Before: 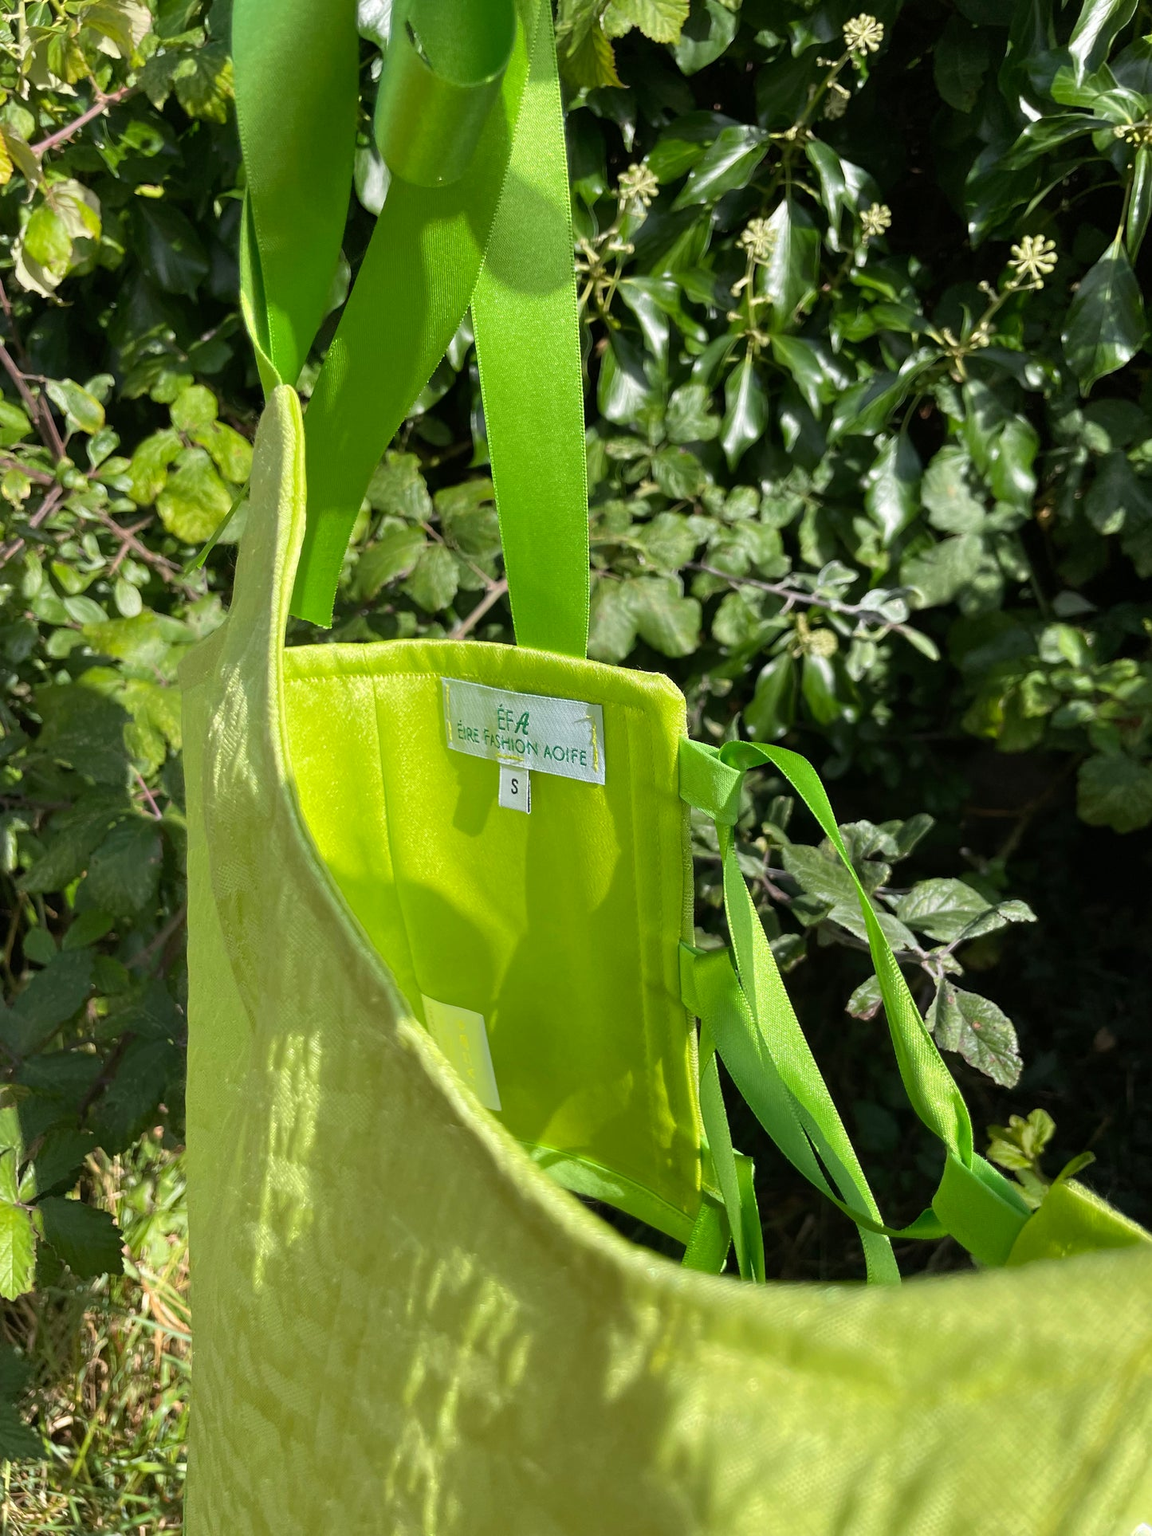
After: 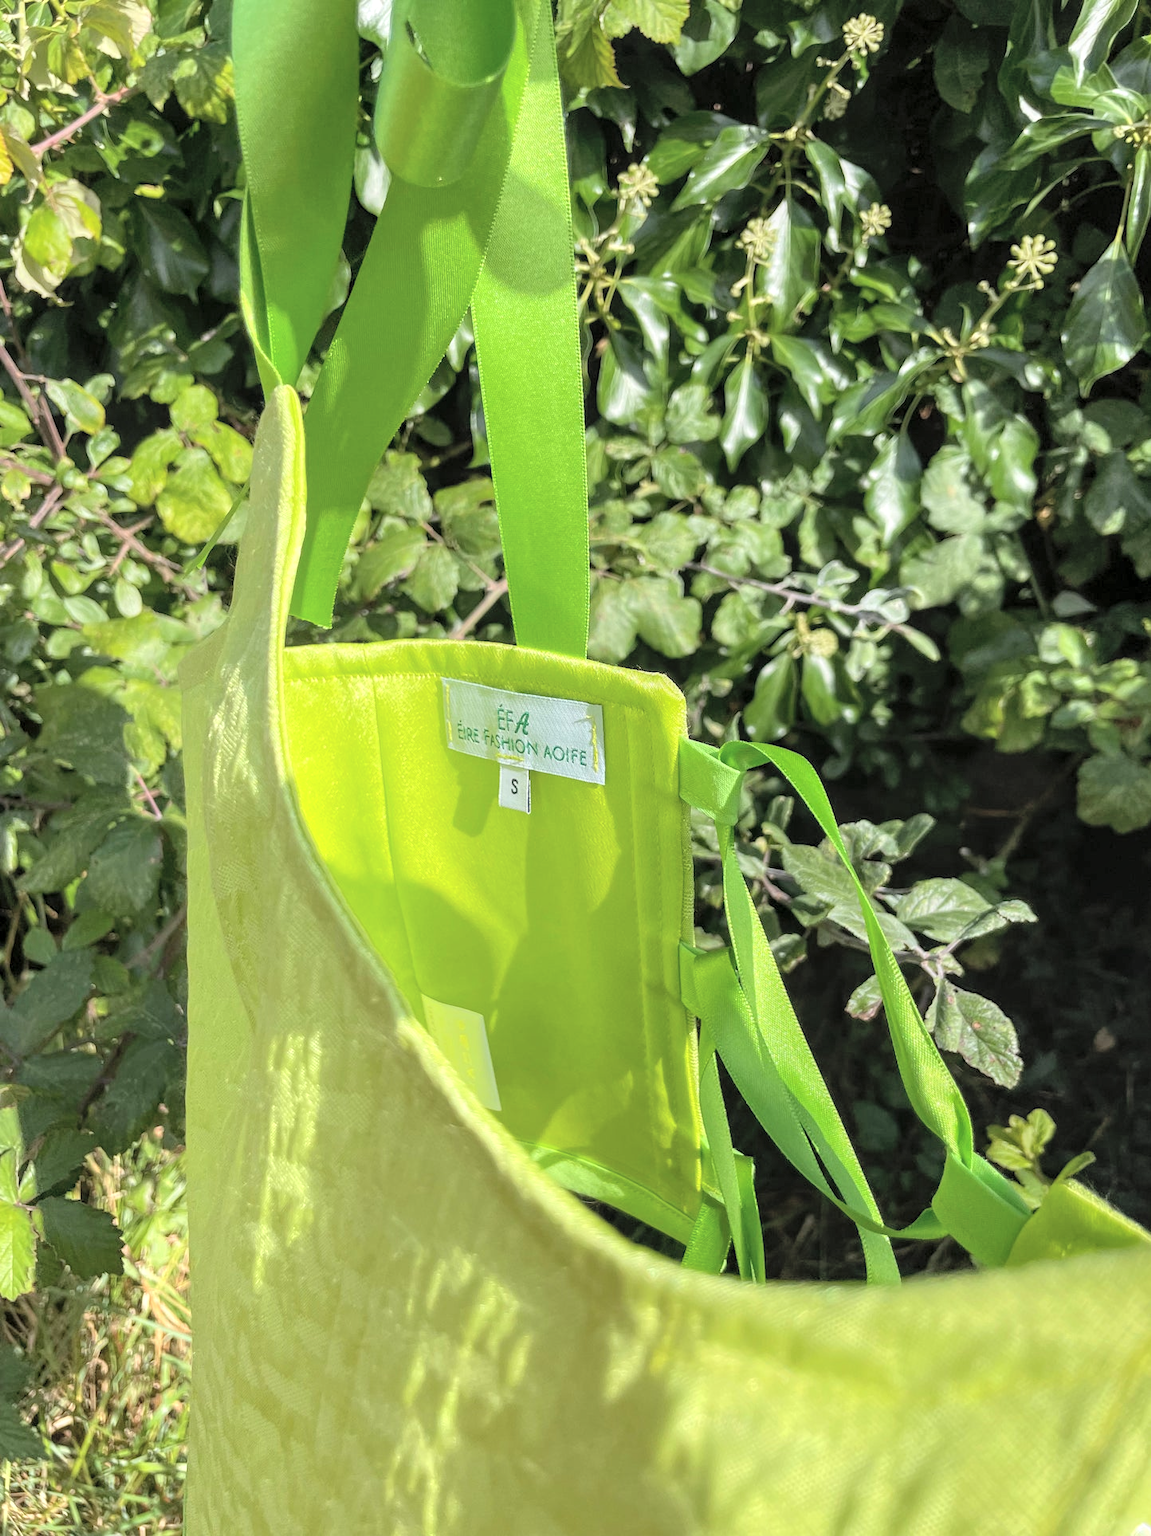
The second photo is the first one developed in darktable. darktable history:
global tonemap: drago (0.7, 100)
local contrast: on, module defaults
